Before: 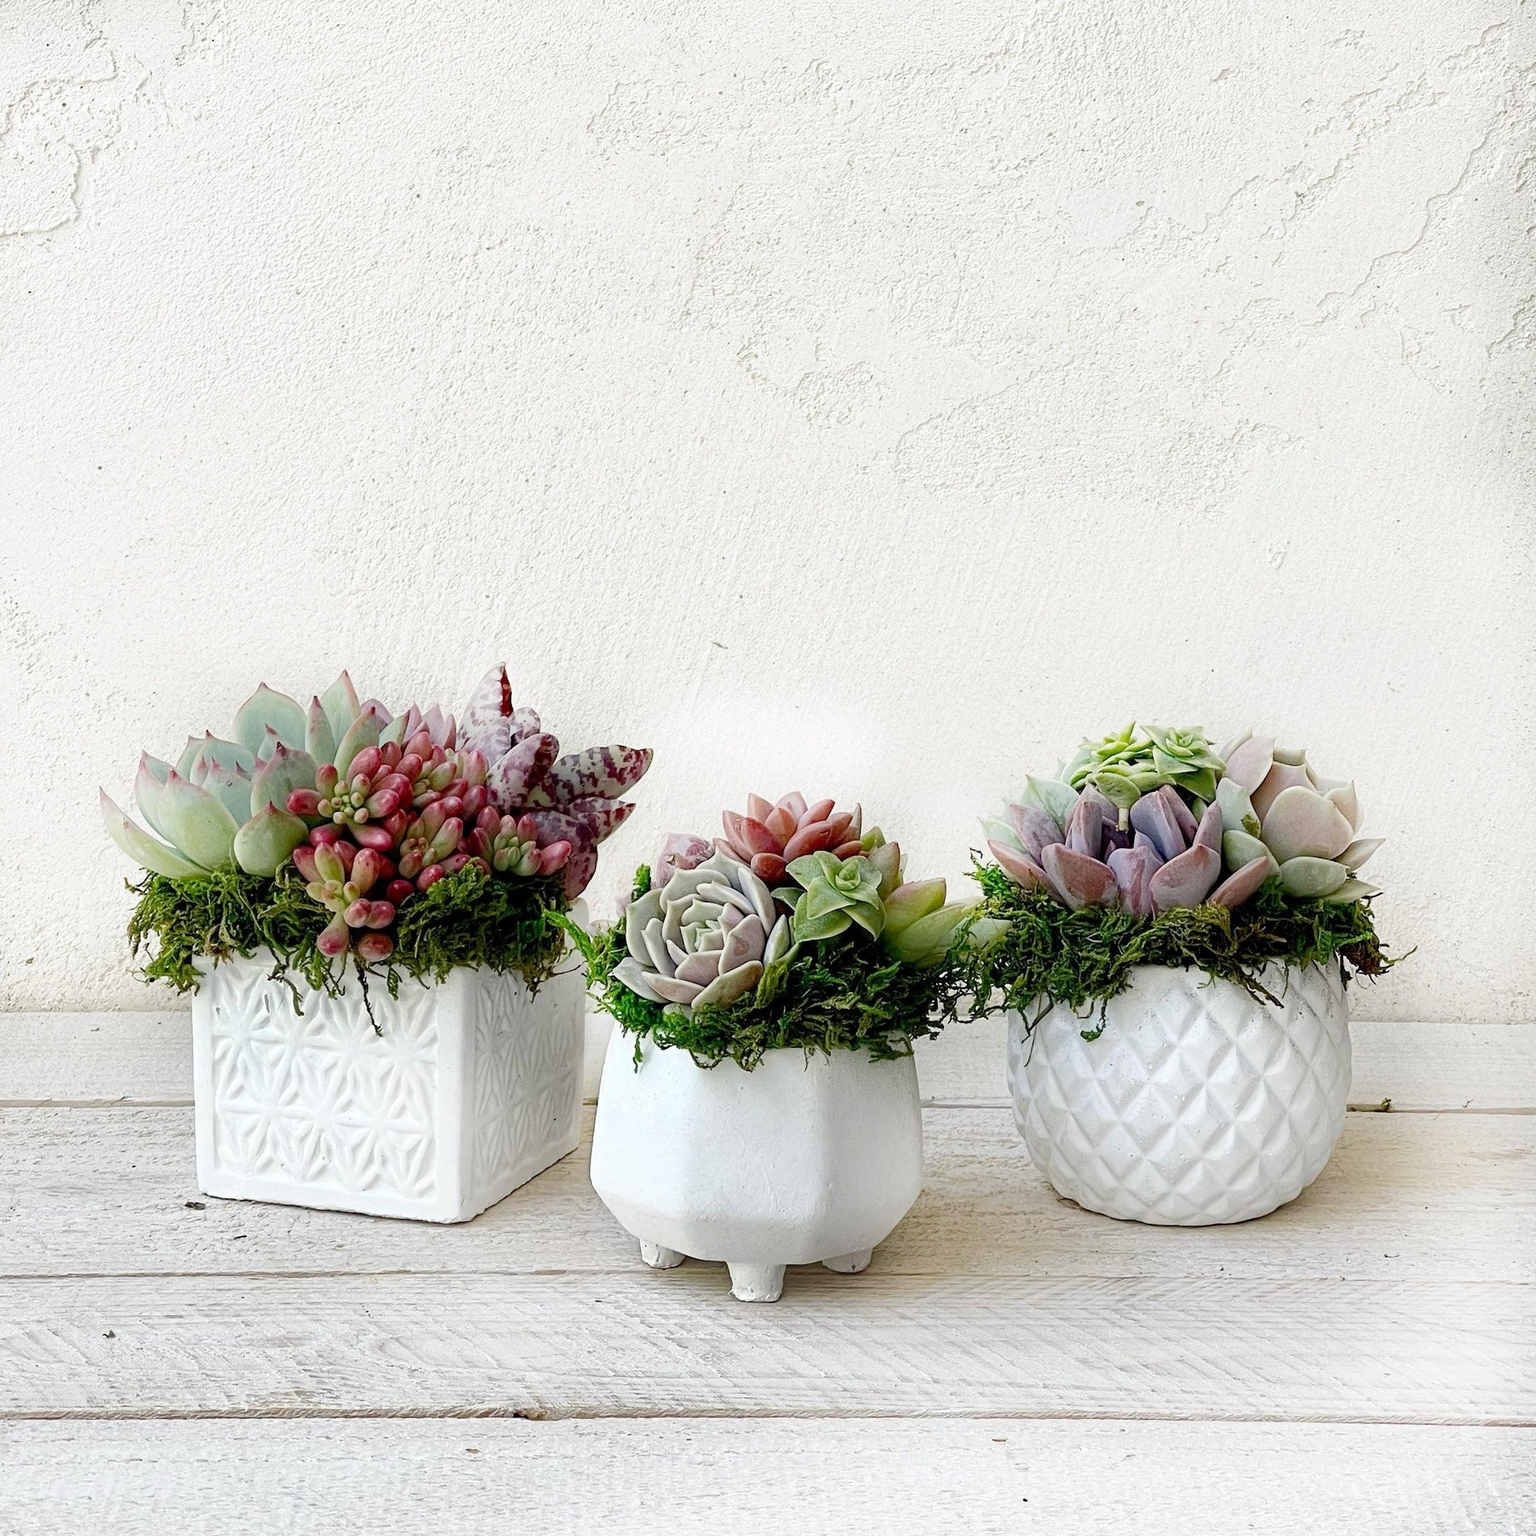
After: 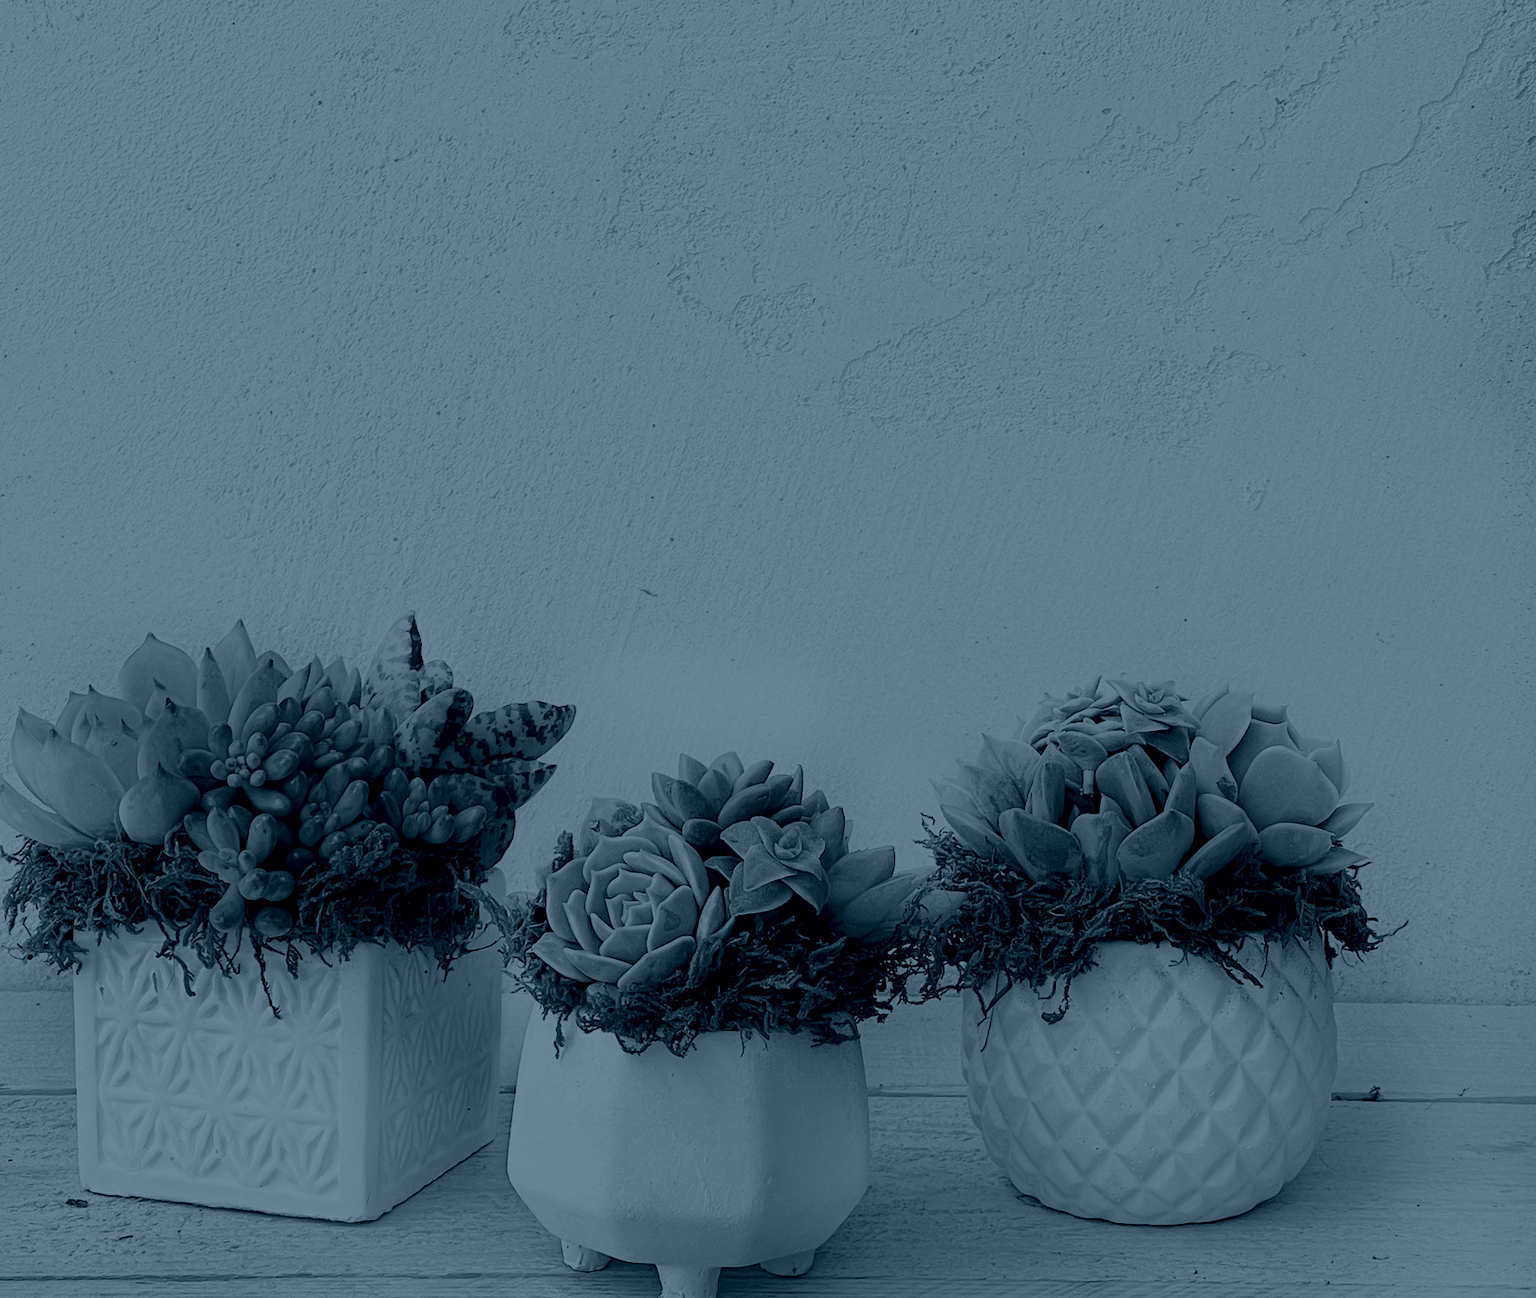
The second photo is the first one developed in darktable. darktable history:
colorize: hue 194.4°, saturation 29%, source mix 61.75%, lightness 3.98%, version 1
crop: left 8.155%, top 6.611%, bottom 15.385%
